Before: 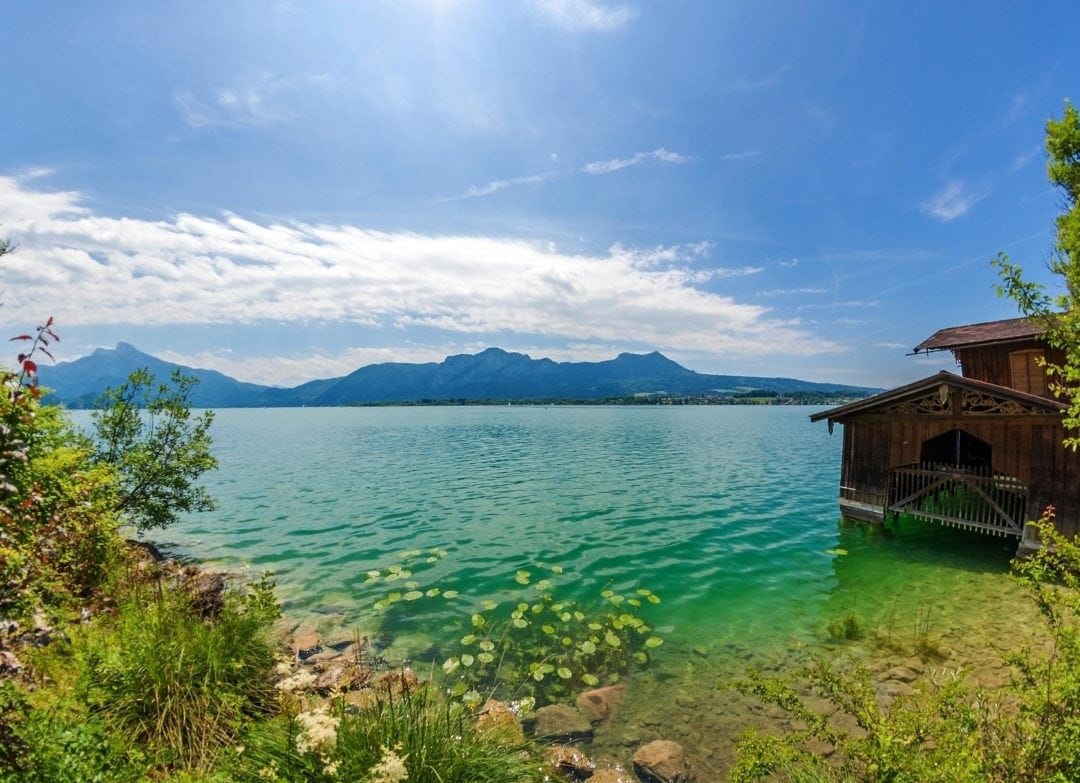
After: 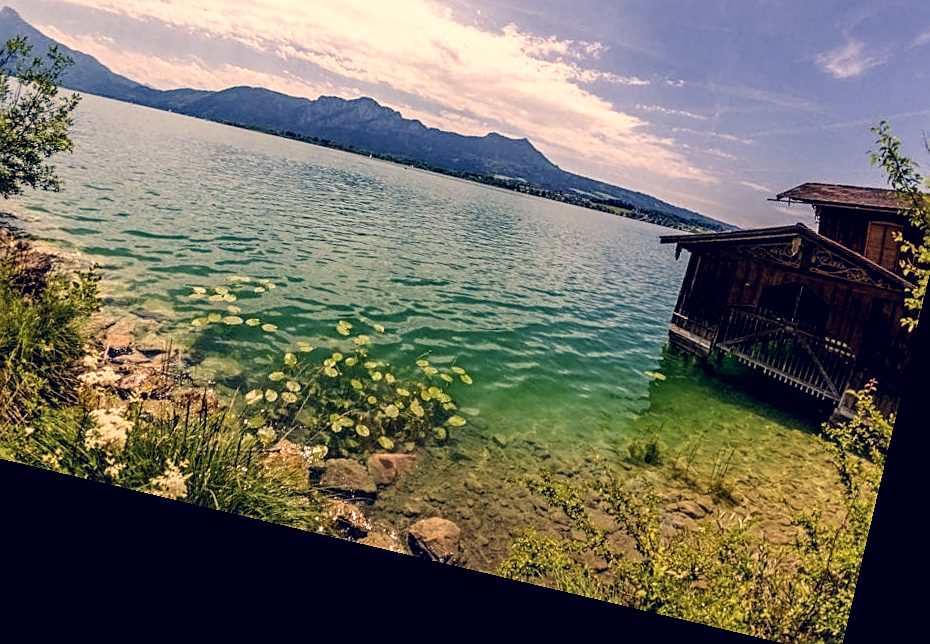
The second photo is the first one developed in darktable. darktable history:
color correction: highlights a* 19.59, highlights b* 27.49, shadows a* 3.46, shadows b* -17.28, saturation 0.73
contrast brightness saturation: saturation -0.05
filmic rgb: black relative exposure -8.7 EV, white relative exposure 2.7 EV, threshold 3 EV, target black luminance 0%, hardness 6.25, latitude 75%, contrast 1.325, highlights saturation mix -5%, preserve chrominance no, color science v5 (2021), iterations of high-quality reconstruction 0, enable highlight reconstruction true
local contrast: on, module defaults
rotate and perspective: rotation 13.27°, automatic cropping off
sharpen: on, module defaults
tone equalizer: on, module defaults
crop and rotate: left 17.299%, top 35.115%, right 7.015%, bottom 1.024%
